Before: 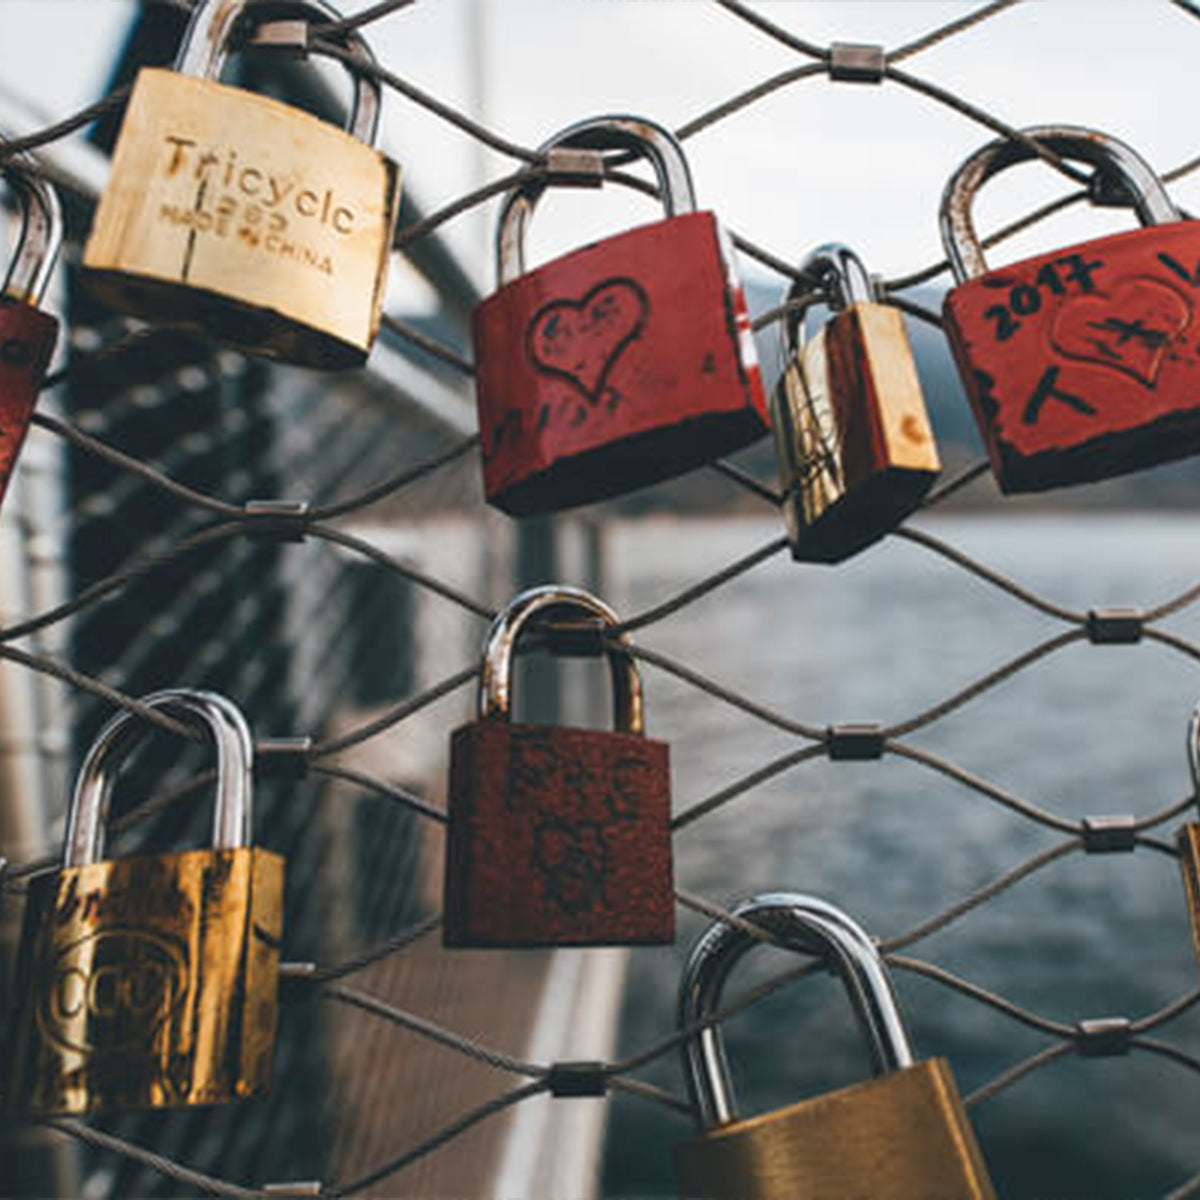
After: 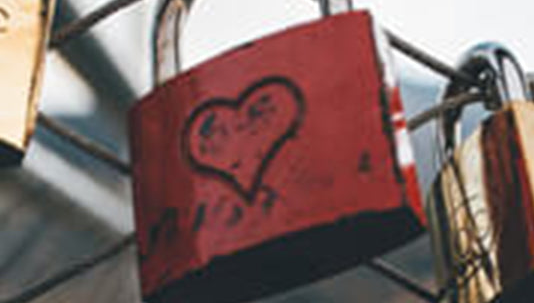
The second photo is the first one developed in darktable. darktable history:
crop: left 28.731%, top 16.809%, right 26.767%, bottom 57.879%
